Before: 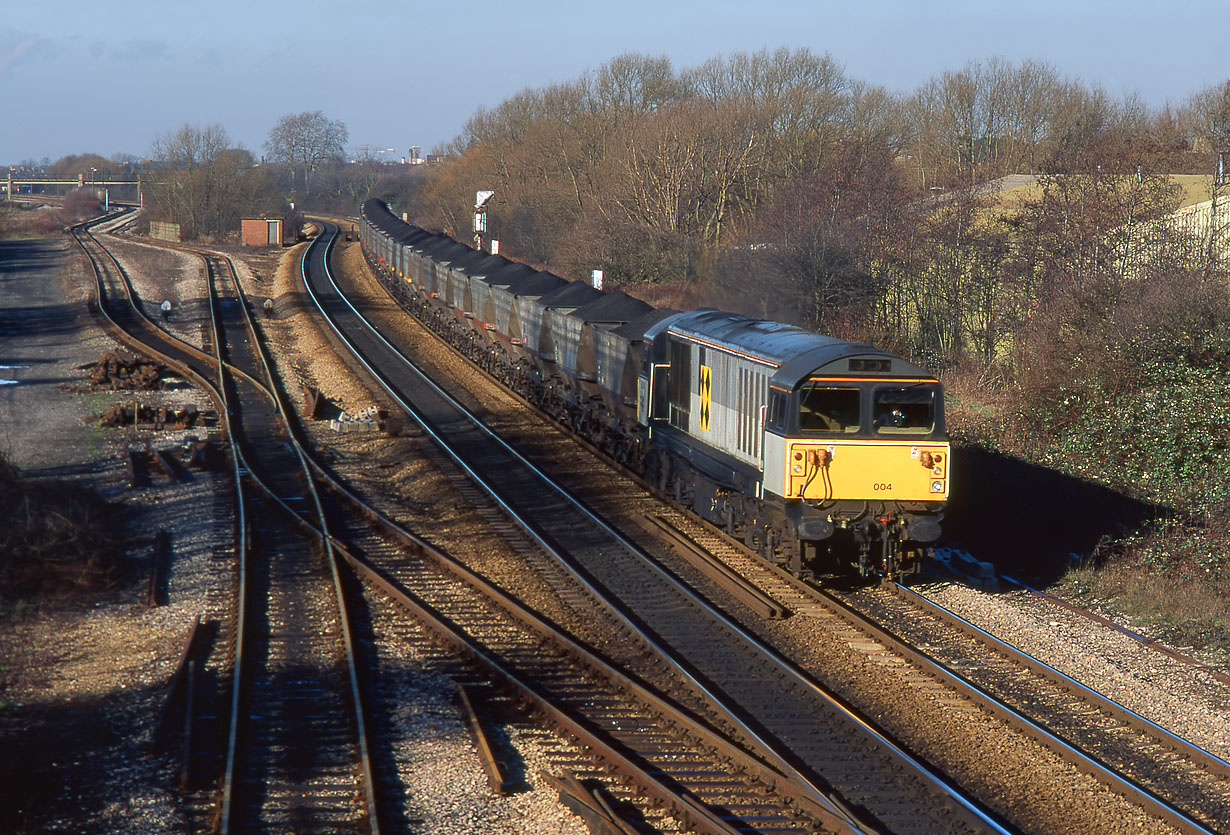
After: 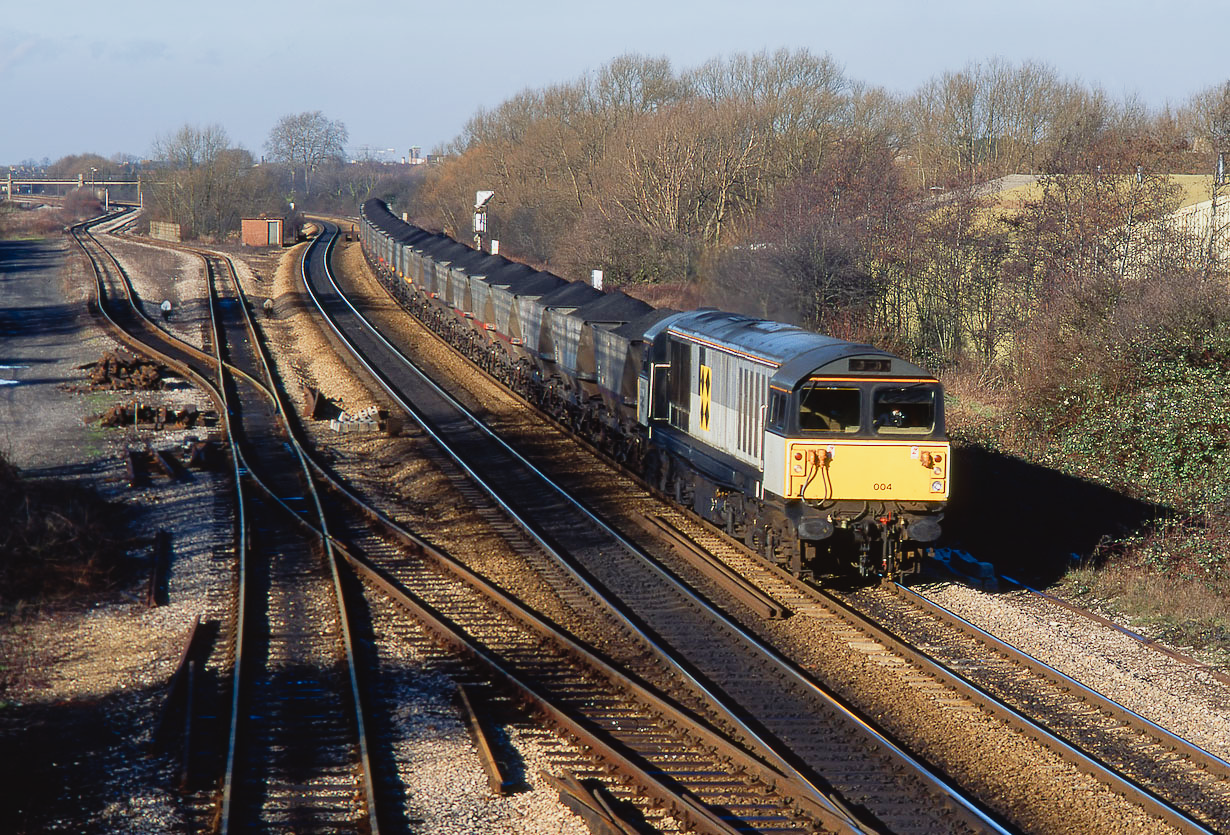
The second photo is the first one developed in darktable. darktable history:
tone curve: curves: ch0 [(0, 0.022) (0.114, 0.088) (0.282, 0.316) (0.446, 0.511) (0.613, 0.693) (0.786, 0.843) (0.999, 0.949)]; ch1 [(0, 0) (0.395, 0.343) (0.463, 0.427) (0.486, 0.474) (0.503, 0.5) (0.535, 0.522) (0.555, 0.566) (0.594, 0.614) (0.755, 0.793) (1, 1)]; ch2 [(0, 0) (0.369, 0.388) (0.449, 0.431) (0.501, 0.5) (0.528, 0.517) (0.561, 0.59) (0.612, 0.646) (0.697, 0.721) (1, 1)], preserve colors none
